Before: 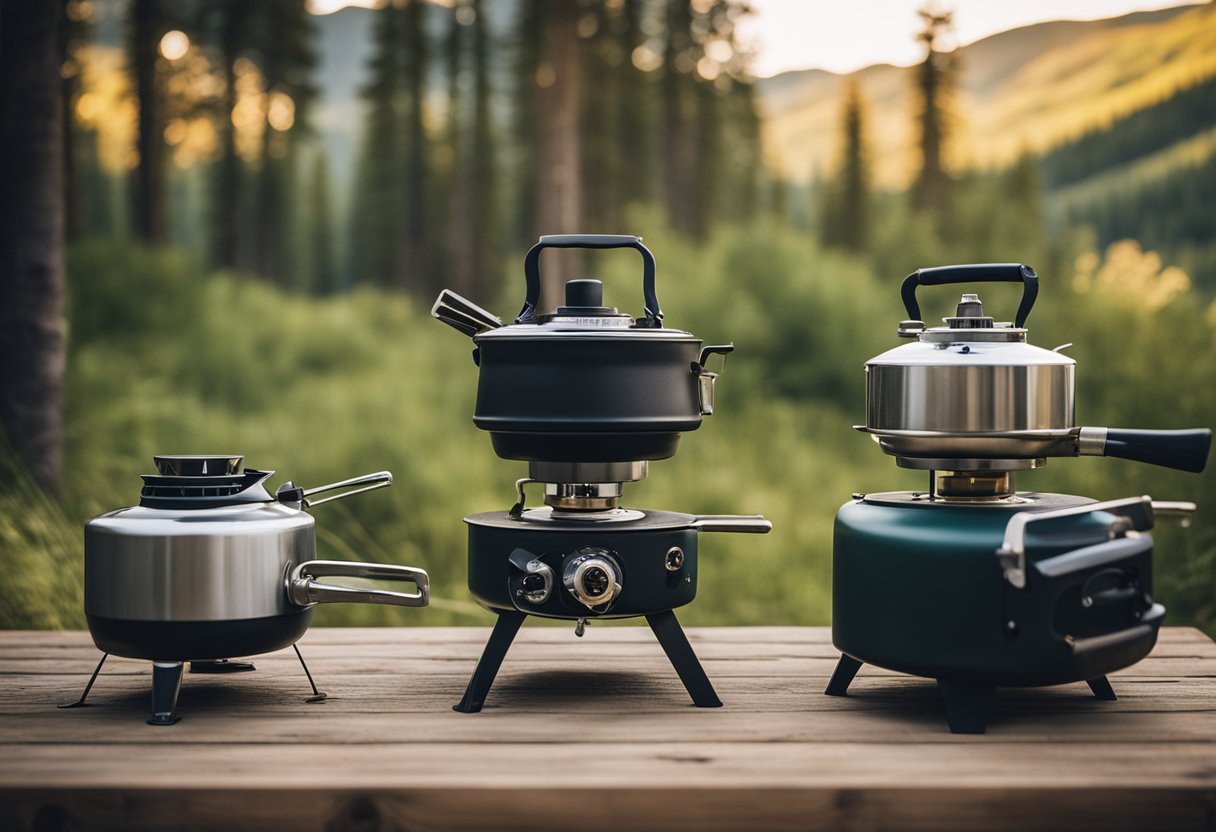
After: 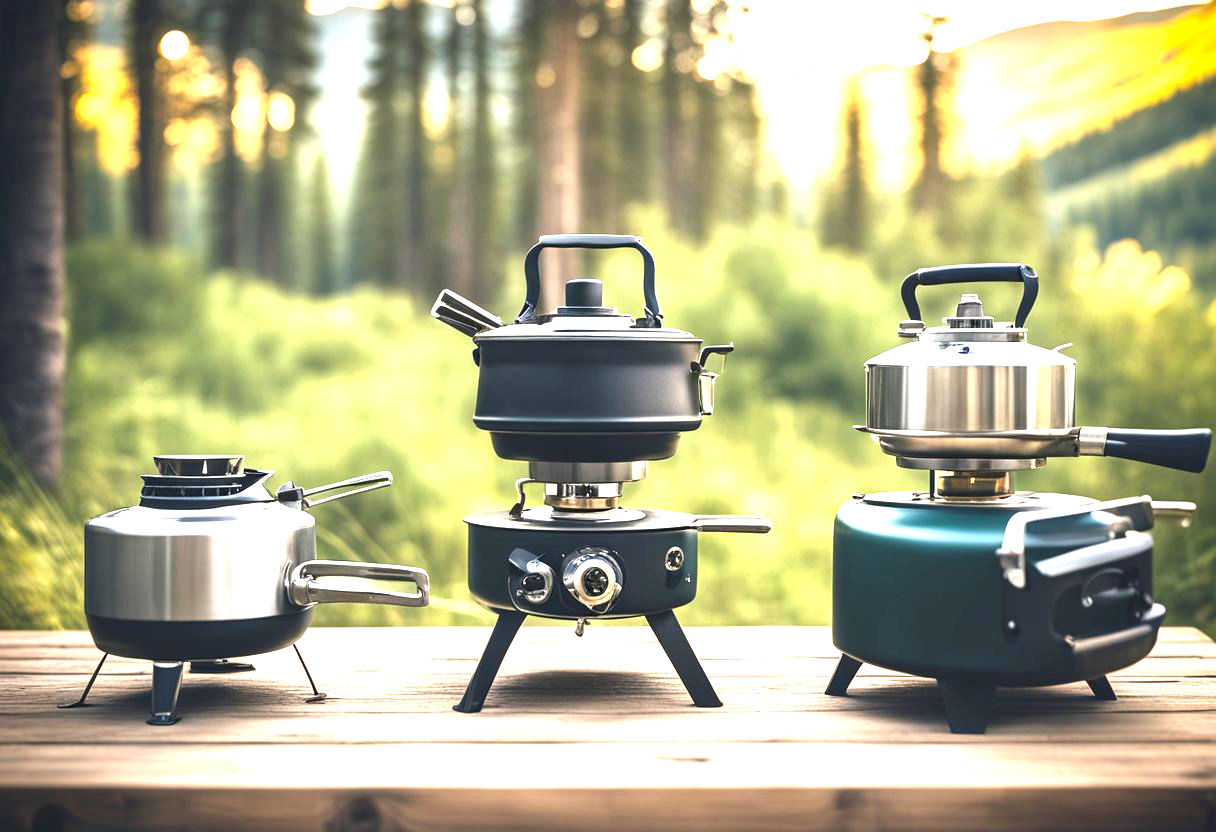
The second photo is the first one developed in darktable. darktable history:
vignetting: saturation 0.373
exposure: exposure 2.044 EV, compensate exposure bias true, compensate highlight preservation false
